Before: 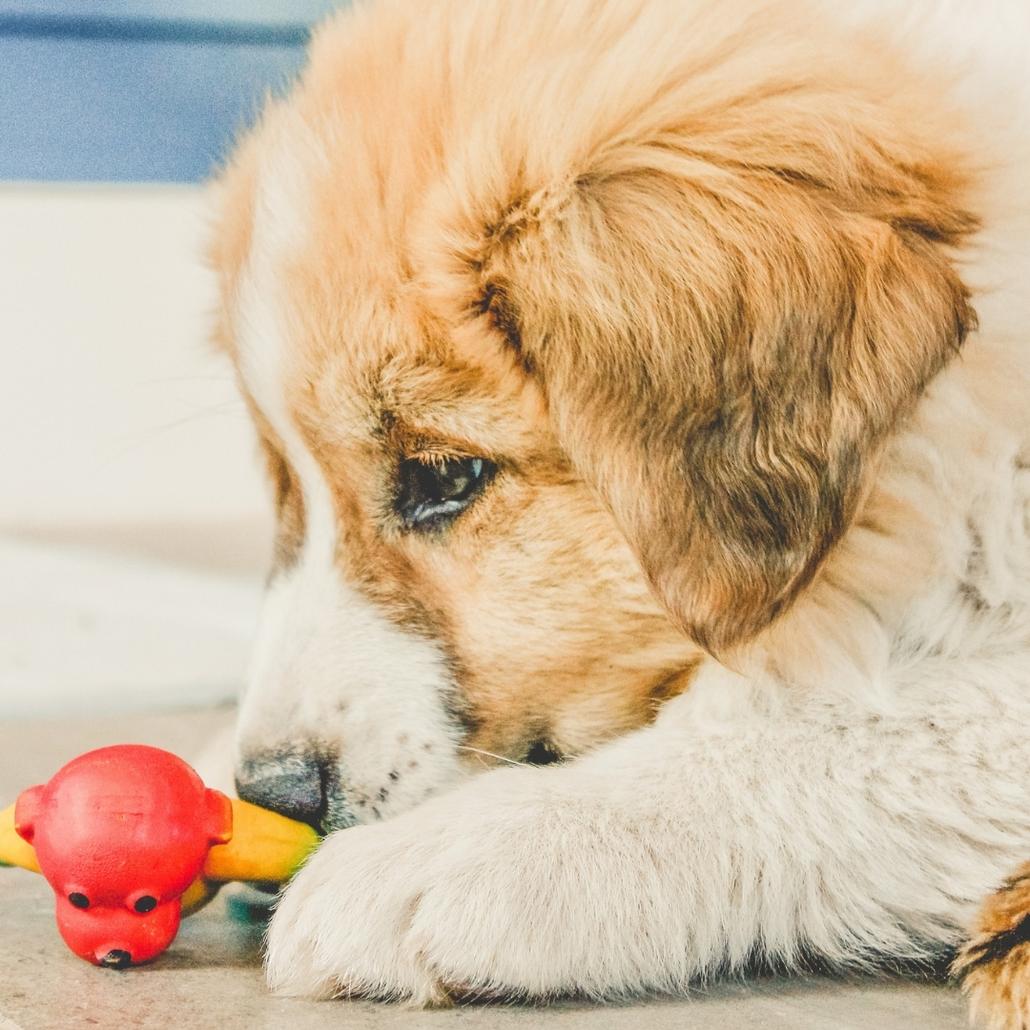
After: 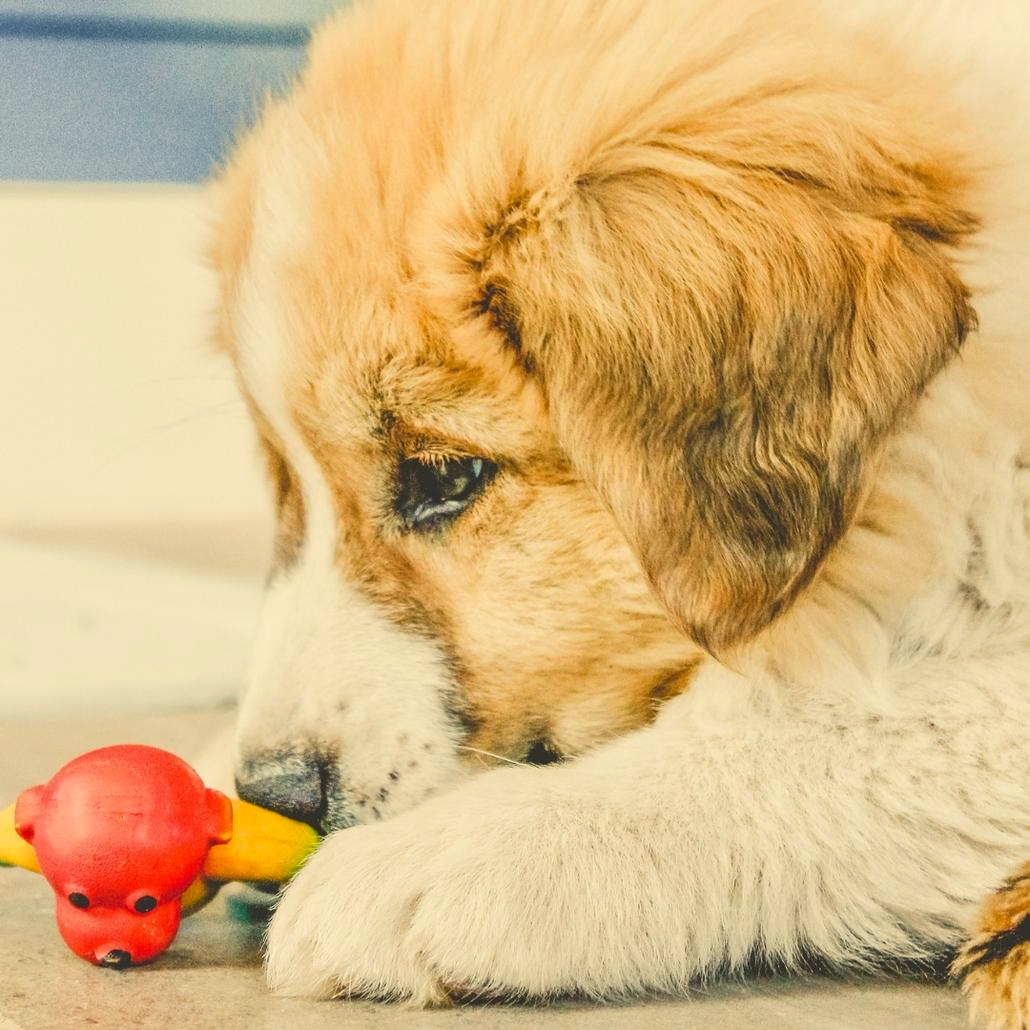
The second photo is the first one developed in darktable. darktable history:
color correction: highlights a* 1.44, highlights b* 18.18
